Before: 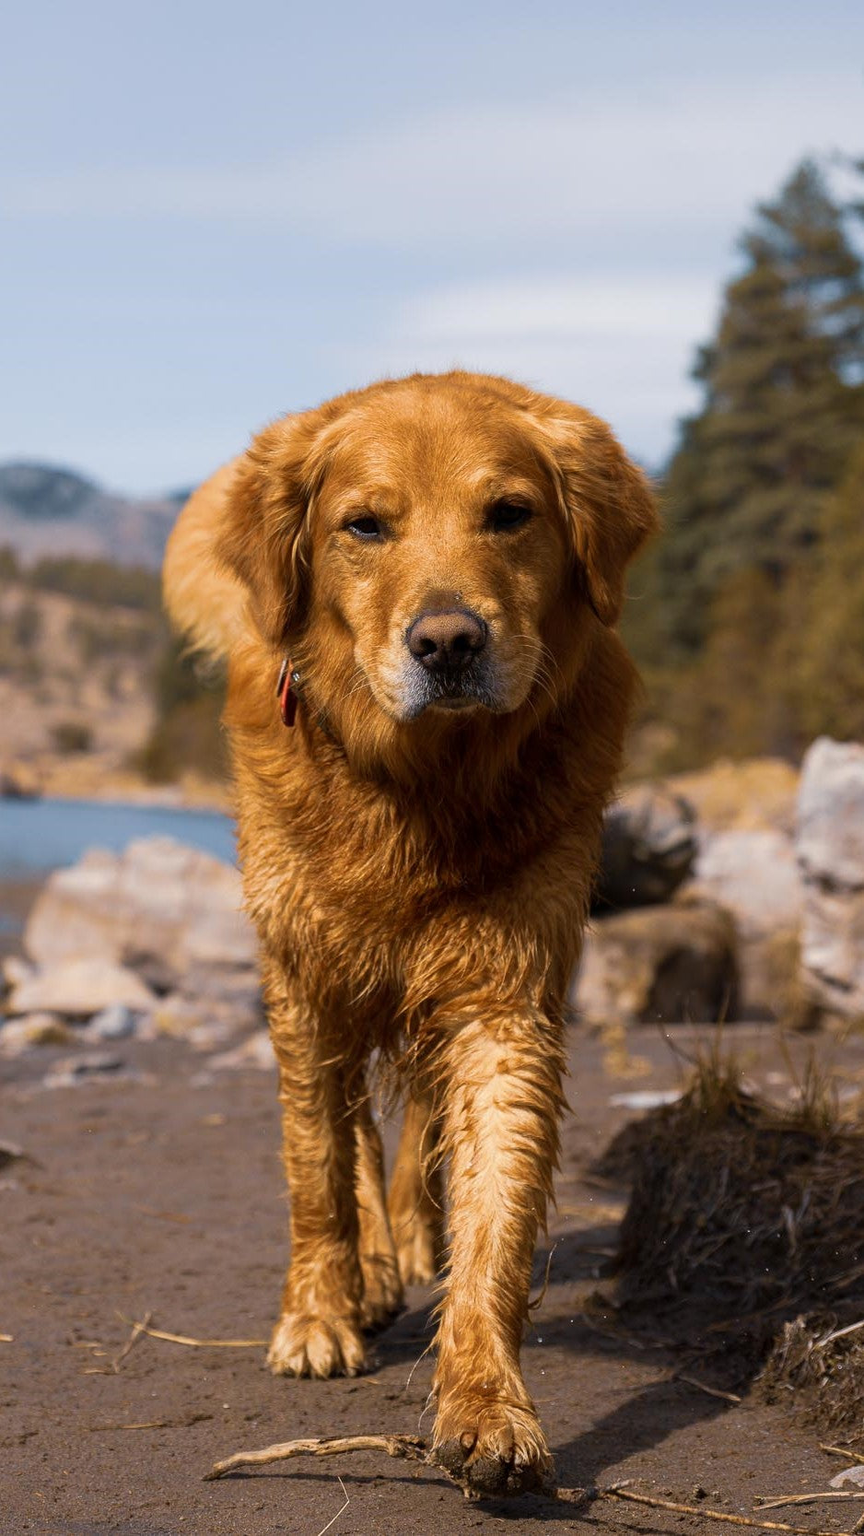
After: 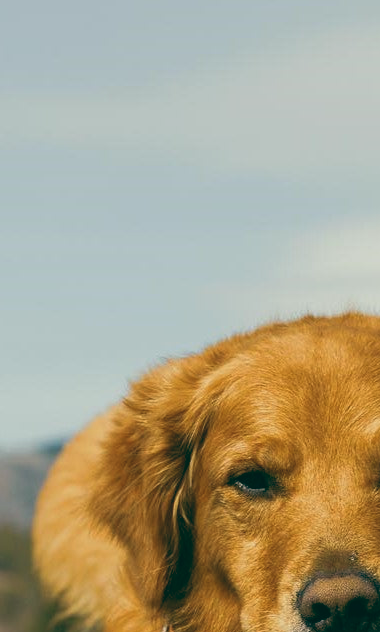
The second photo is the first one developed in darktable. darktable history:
crop: left 15.452%, top 5.459%, right 43.956%, bottom 56.62%
color balance: lift [1.005, 0.99, 1.007, 1.01], gamma [1, 1.034, 1.032, 0.966], gain [0.873, 1.055, 1.067, 0.933]
